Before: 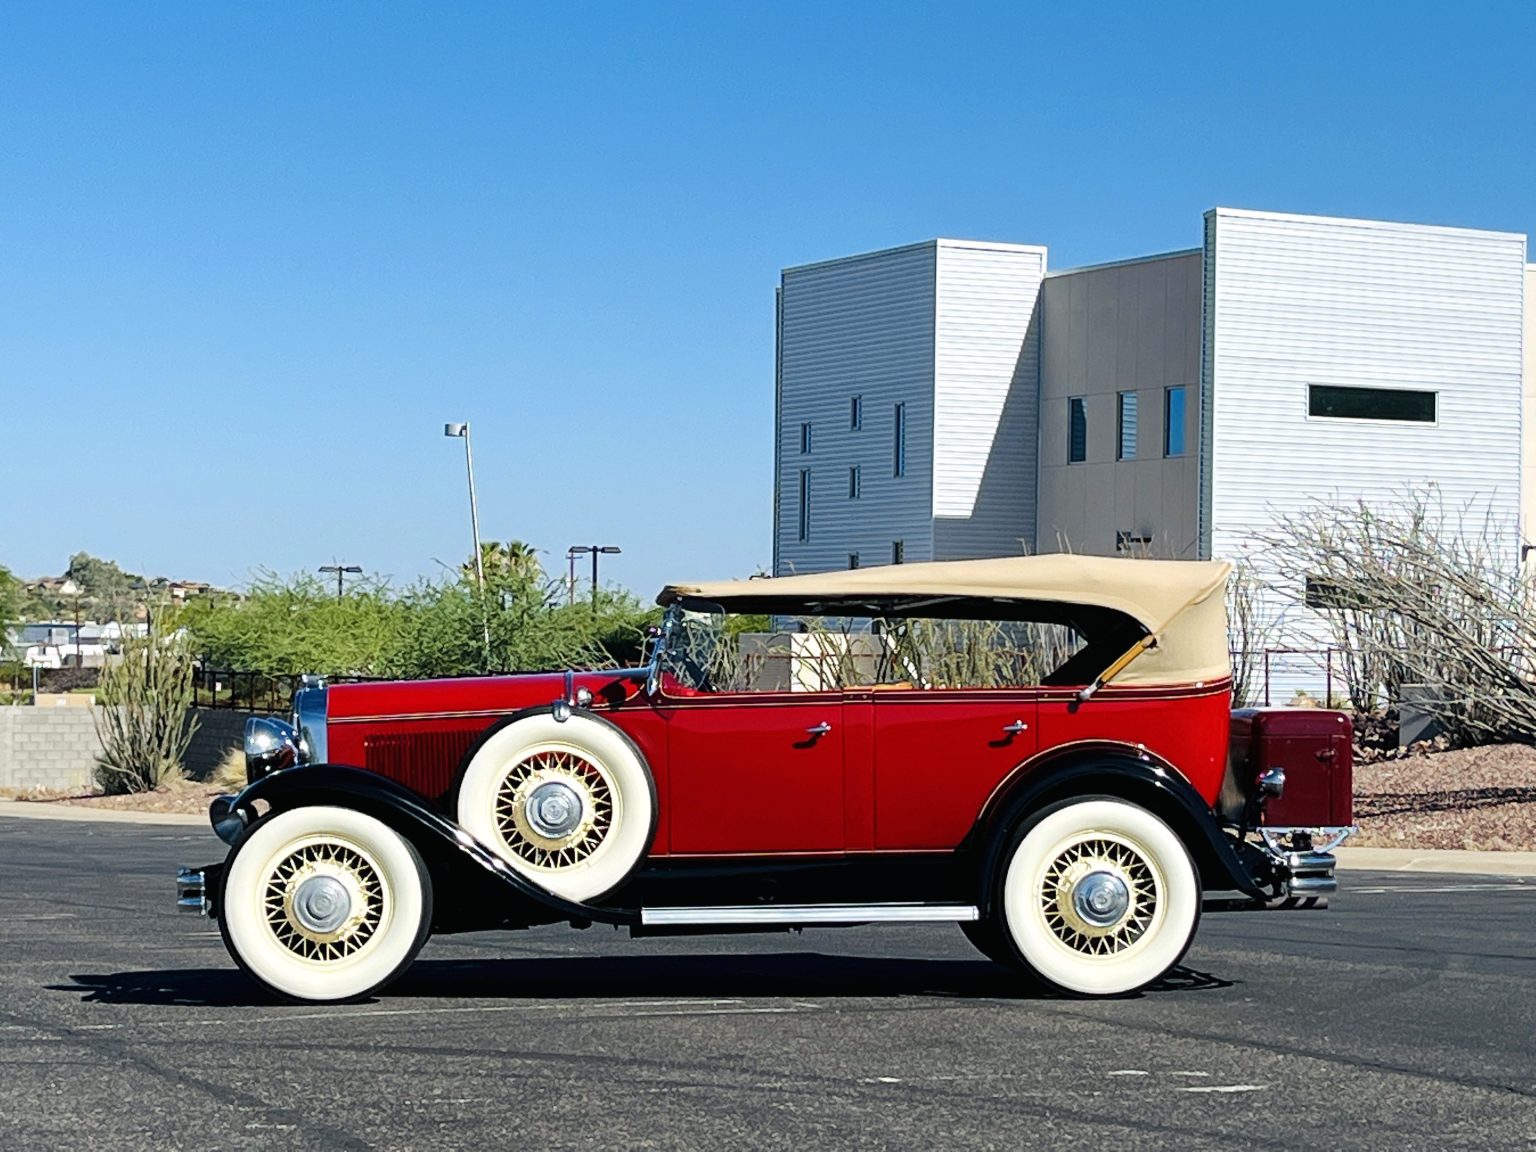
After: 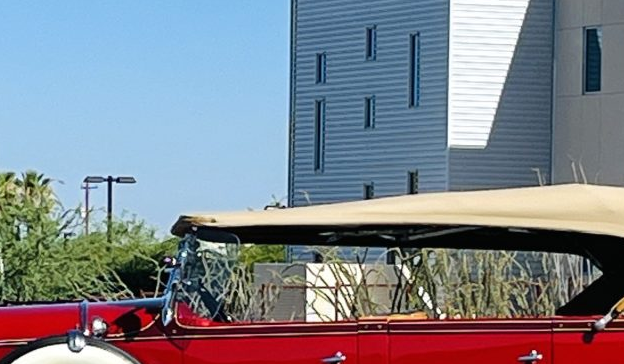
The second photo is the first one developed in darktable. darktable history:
color correction: highlights b* 0.019
crop: left 31.622%, top 32.134%, right 27.703%, bottom 36.229%
